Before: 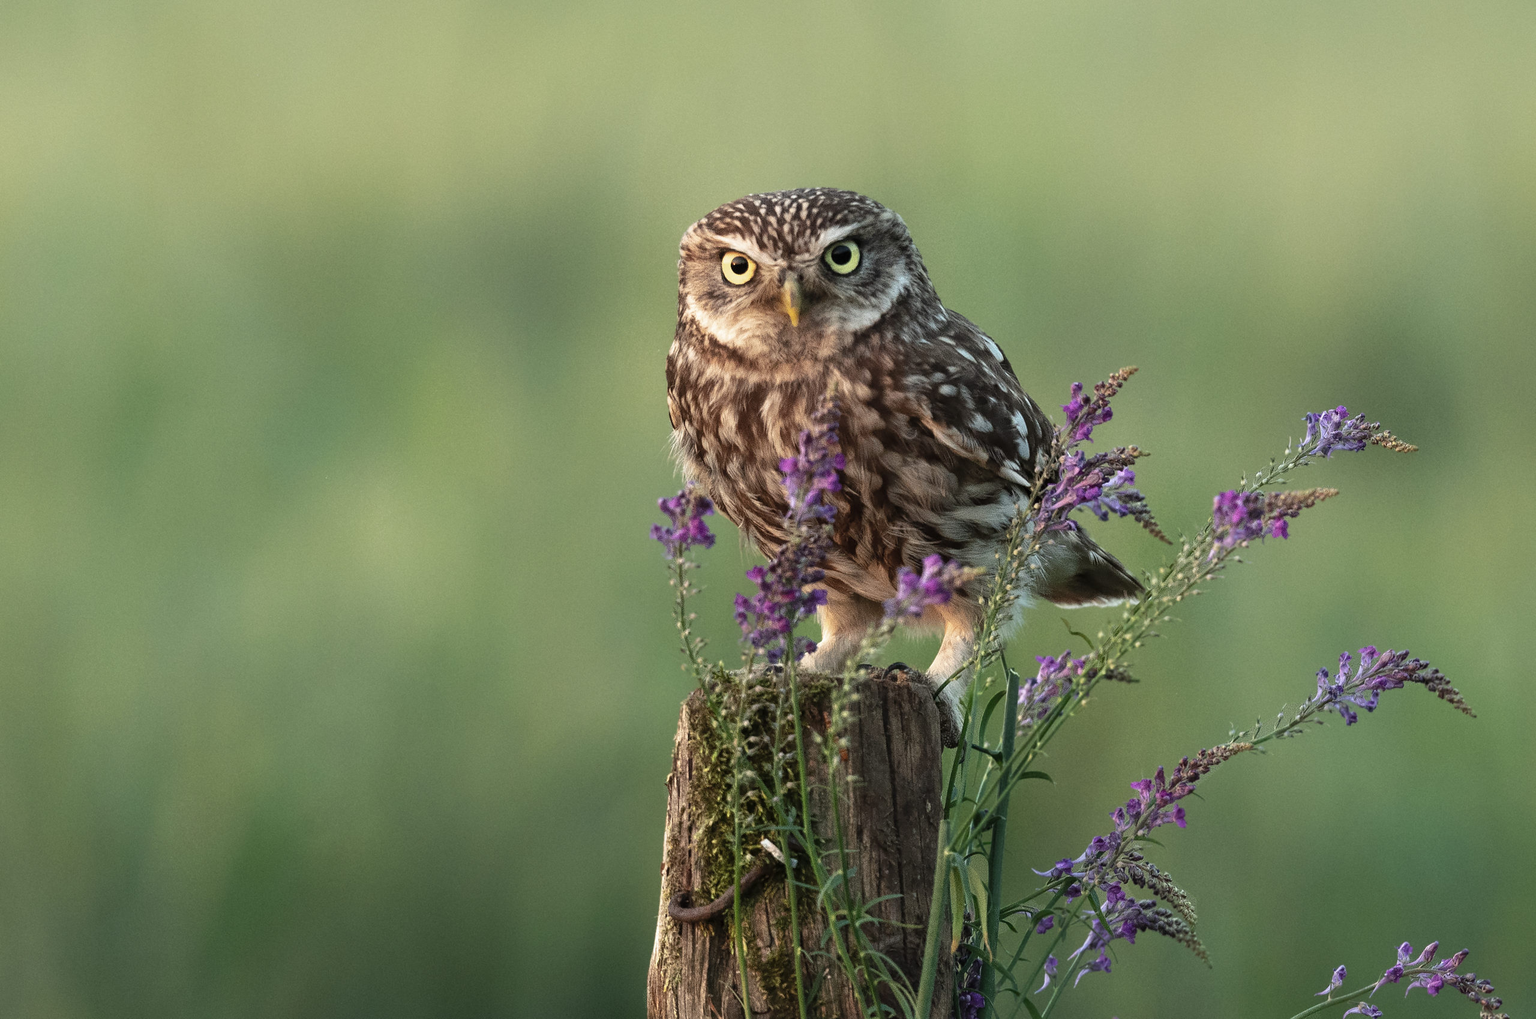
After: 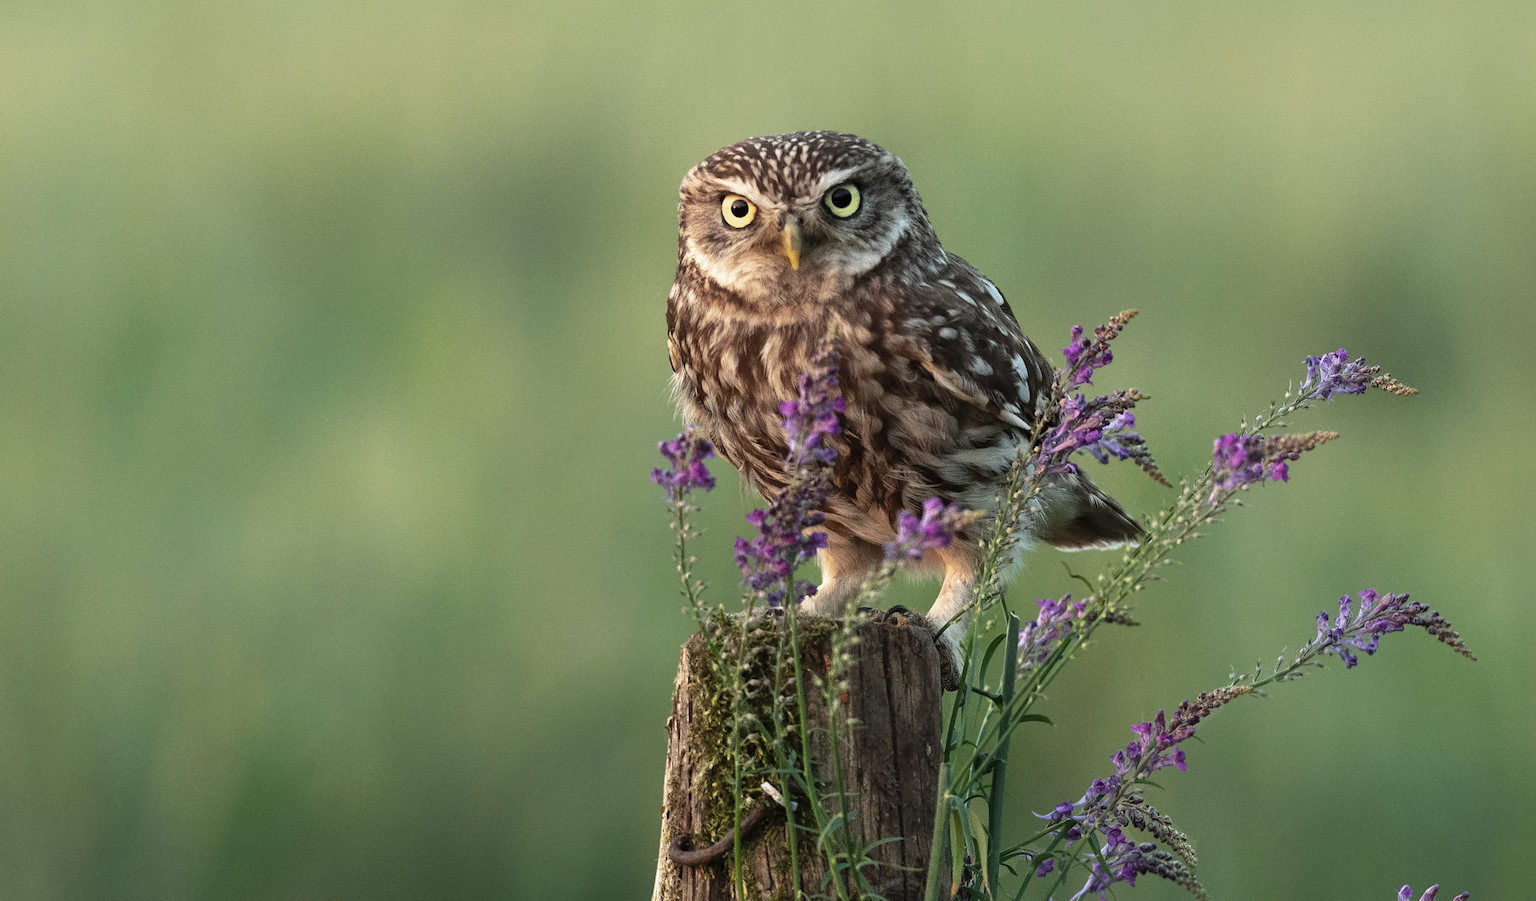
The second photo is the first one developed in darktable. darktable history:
crop and rotate: top 5.604%, bottom 5.918%
